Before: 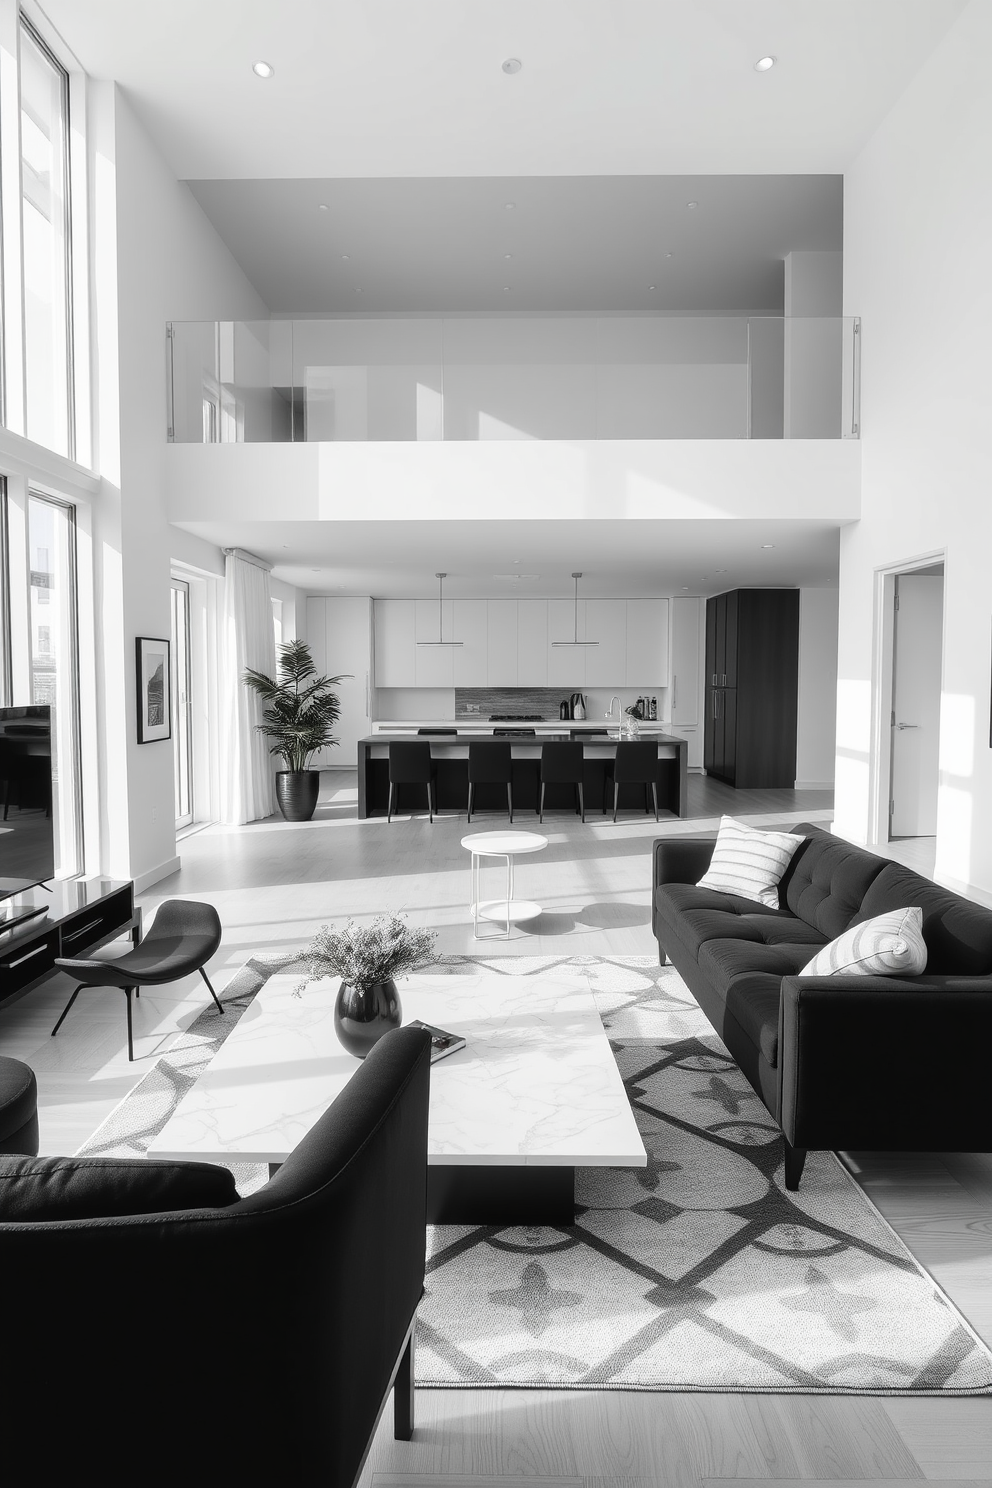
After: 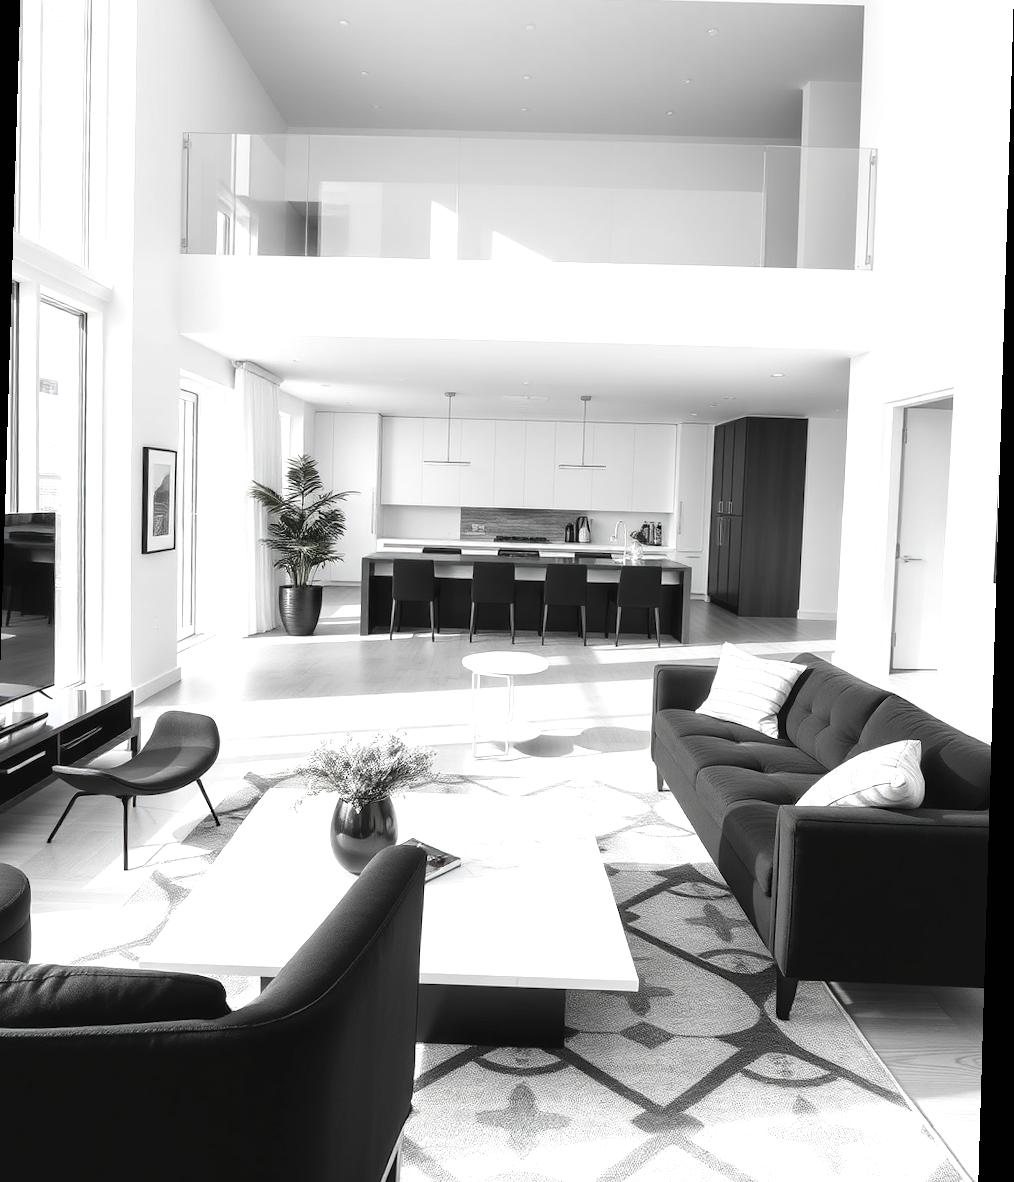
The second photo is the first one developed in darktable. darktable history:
crop and rotate: left 1.814%, top 12.818%, right 0.25%, bottom 9.225%
exposure: black level correction 0, exposure 0.7 EV, compensate exposure bias true, compensate highlight preservation false
rotate and perspective: rotation 1.72°, automatic cropping off
